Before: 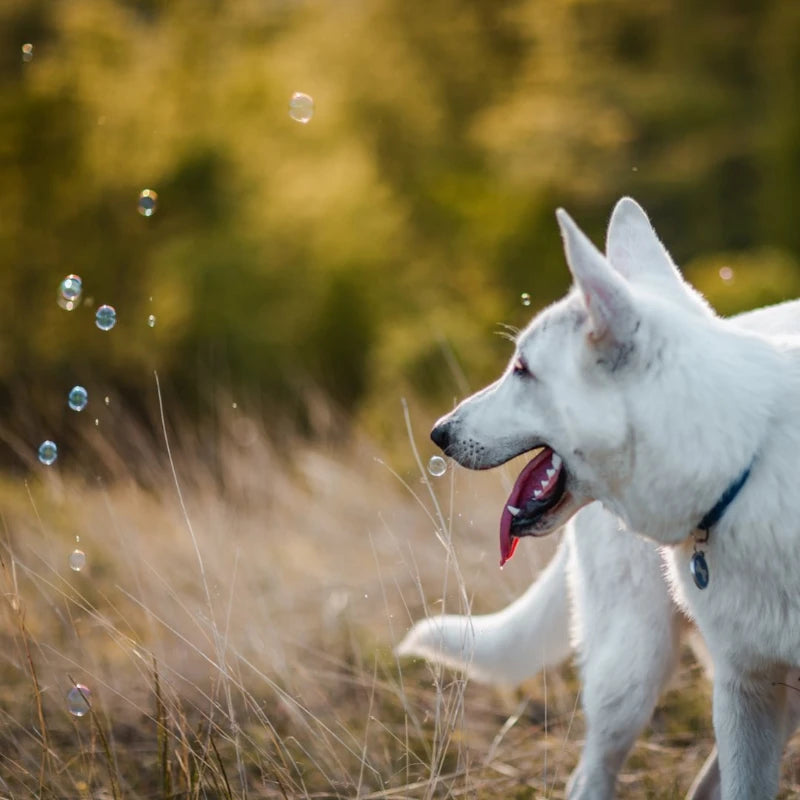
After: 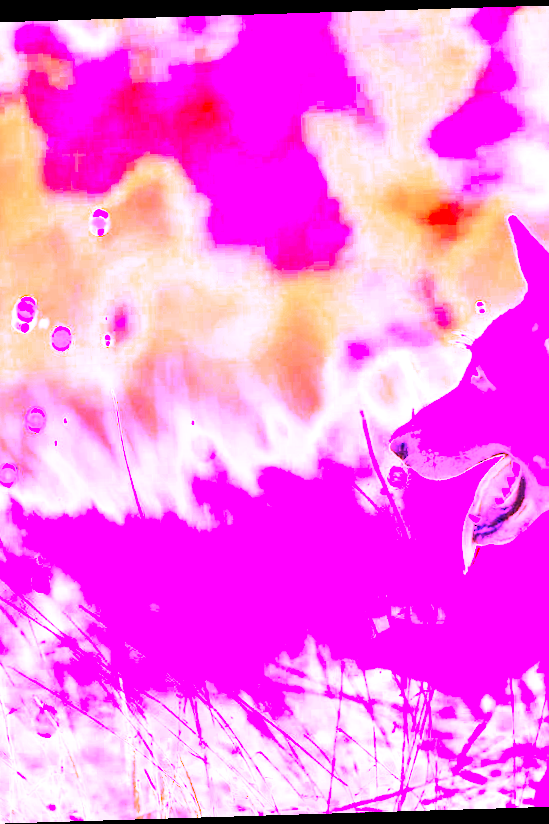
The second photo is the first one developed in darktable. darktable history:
rotate and perspective: rotation -1.75°, automatic cropping off
white balance: red 8, blue 8
crop and rotate: left 6.617%, right 26.717%
color zones: curves: ch0 [(0, 0.558) (0.143, 0.559) (0.286, 0.529) (0.429, 0.505) (0.571, 0.5) (0.714, 0.5) (0.857, 0.5) (1, 0.558)]; ch1 [(0, 0.469) (0.01, 0.469) (0.12, 0.446) (0.248, 0.469) (0.5, 0.5) (0.748, 0.5) (0.99, 0.469) (1, 0.469)]
